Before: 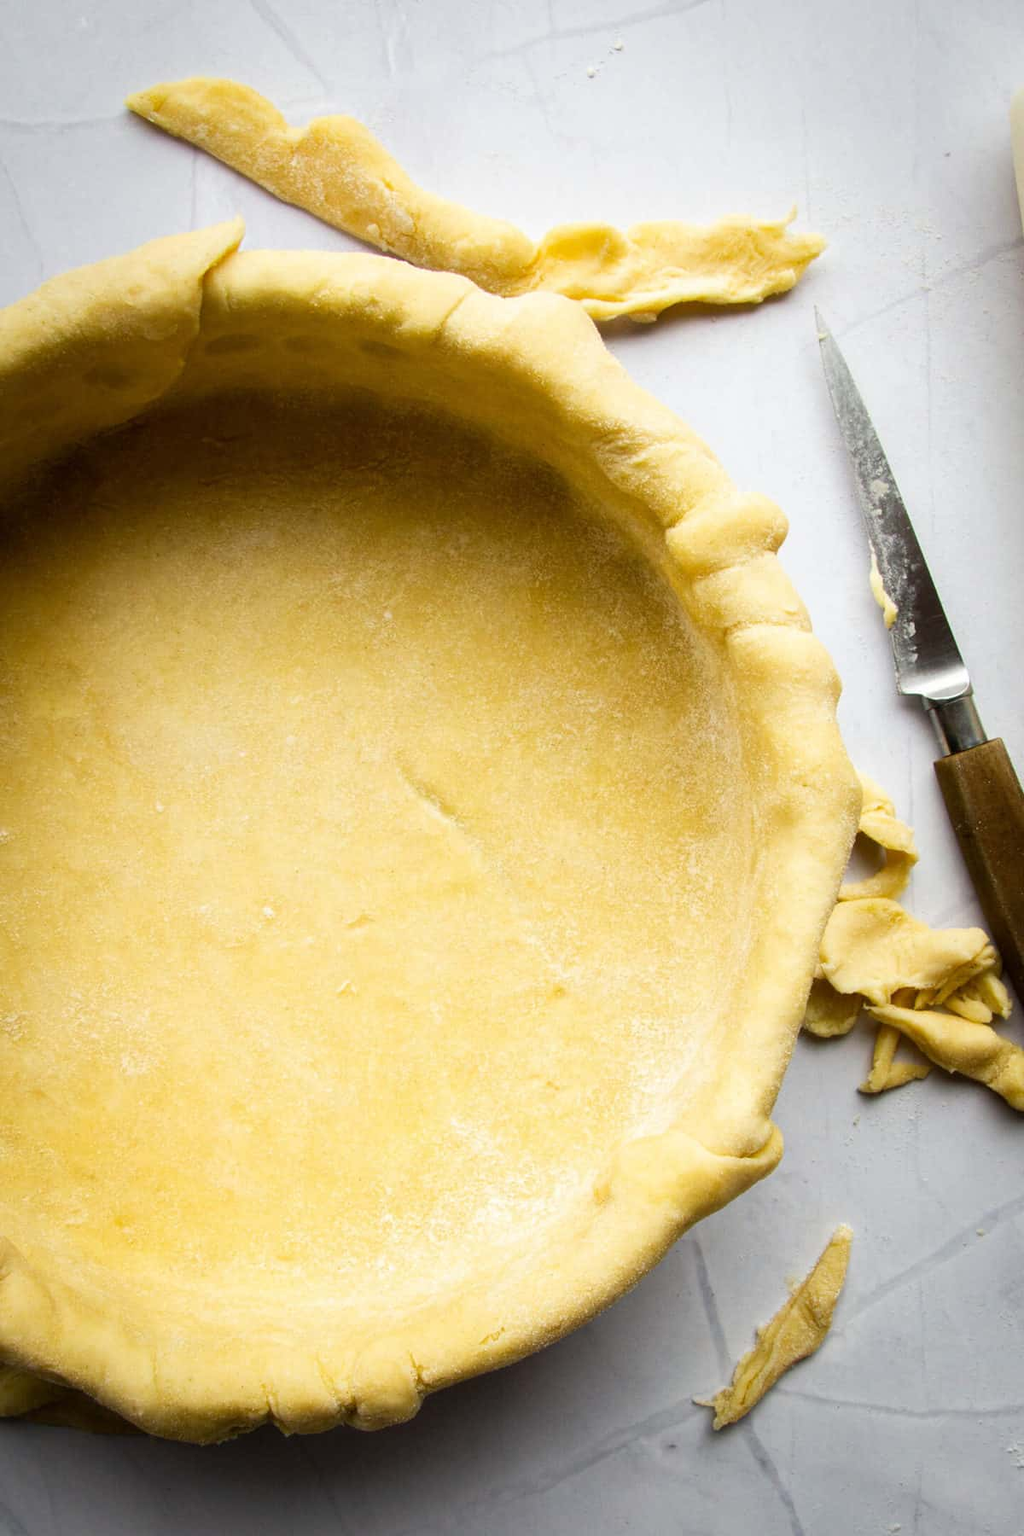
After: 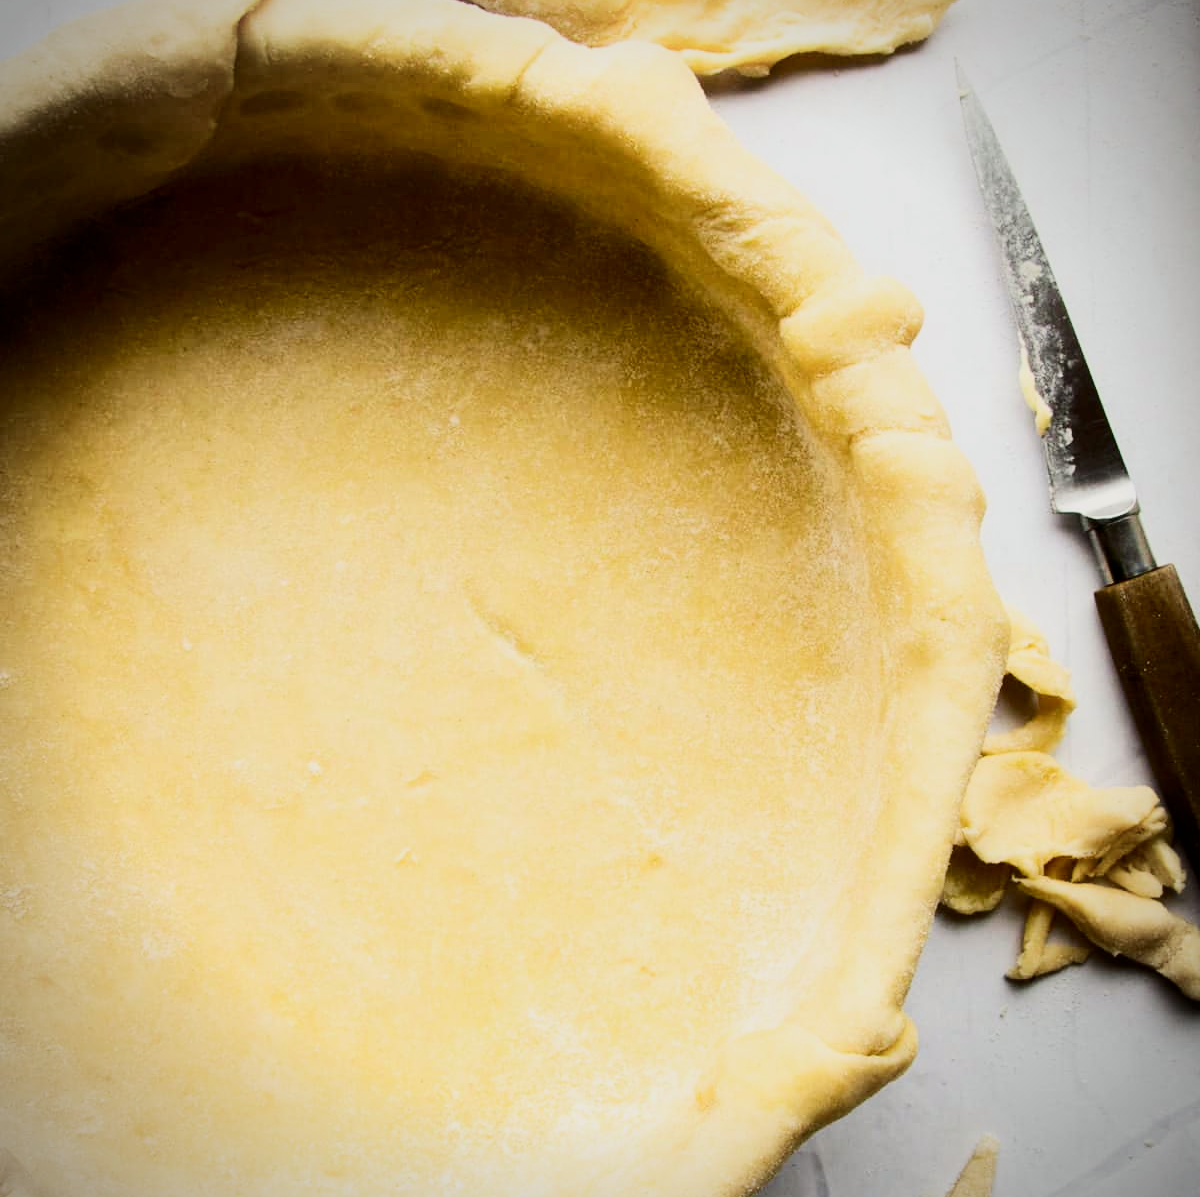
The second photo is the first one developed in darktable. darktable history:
exposure: compensate highlight preservation false
vignetting: fall-off start 87%, automatic ratio true
filmic rgb: black relative exposure -7.65 EV, white relative exposure 4.56 EV, hardness 3.61
contrast brightness saturation: contrast 0.28
white balance: red 1.009, blue 0.985
crop: top 16.727%, bottom 16.727%
